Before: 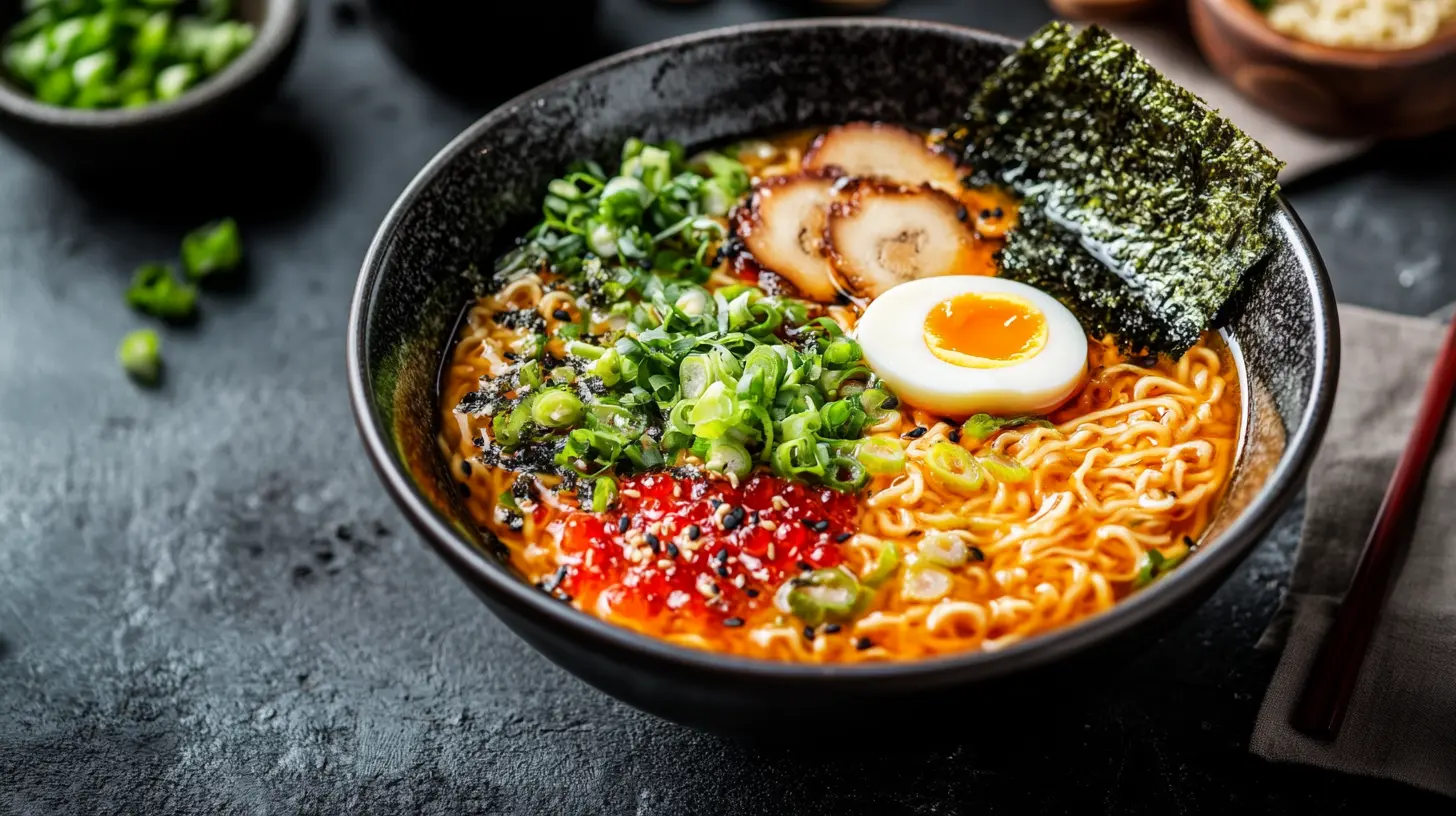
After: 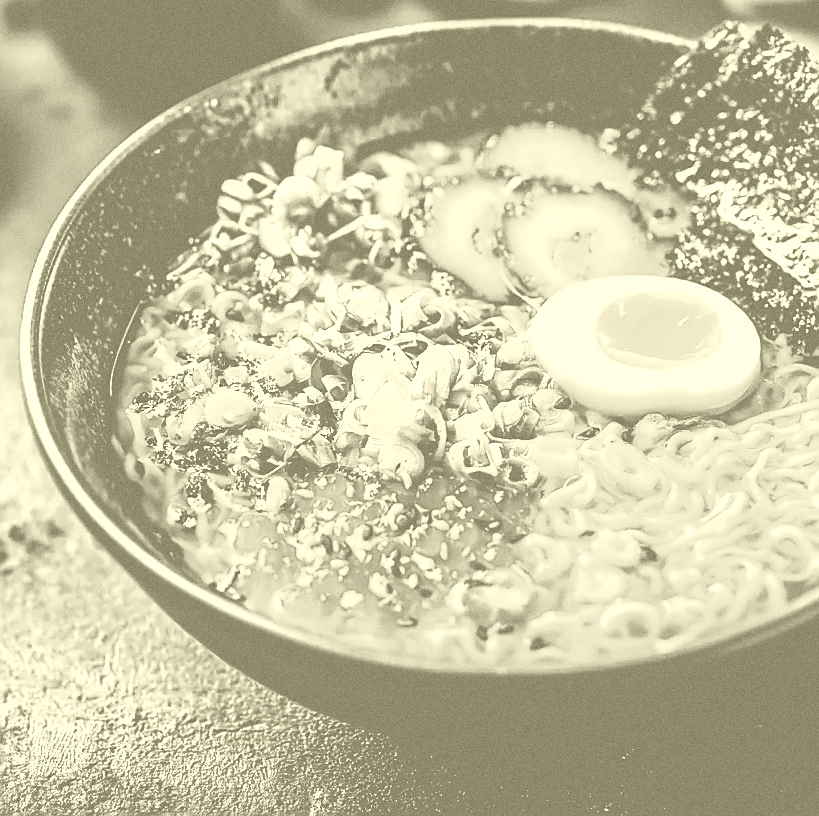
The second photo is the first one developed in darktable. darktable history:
sharpen: radius 1.4, amount 1.25, threshold 0.7
color zones: curves: ch0 [(0.004, 0.388) (0.125, 0.392) (0.25, 0.404) (0.375, 0.5) (0.5, 0.5) (0.625, 0.5) (0.75, 0.5) (0.875, 0.5)]; ch1 [(0, 0.5) (0.125, 0.5) (0.25, 0.5) (0.375, 0.124) (0.524, 0.124) (0.645, 0.128) (0.789, 0.132) (0.914, 0.096) (0.998, 0.068)]
crop and rotate: left 22.516%, right 21.234%
color correction: highlights a* -15.58, highlights b* 40, shadows a* -40, shadows b* -26.18
grain: coarseness 0.09 ISO
rgb curve: curves: ch0 [(0, 0) (0.21, 0.15) (0.24, 0.21) (0.5, 0.75) (0.75, 0.96) (0.89, 0.99) (1, 1)]; ch1 [(0, 0.02) (0.21, 0.13) (0.25, 0.2) (0.5, 0.67) (0.75, 0.9) (0.89, 0.97) (1, 1)]; ch2 [(0, 0.02) (0.21, 0.13) (0.25, 0.2) (0.5, 0.67) (0.75, 0.9) (0.89, 0.97) (1, 1)], compensate middle gray true
colorize: hue 43.2°, saturation 40%, version 1
